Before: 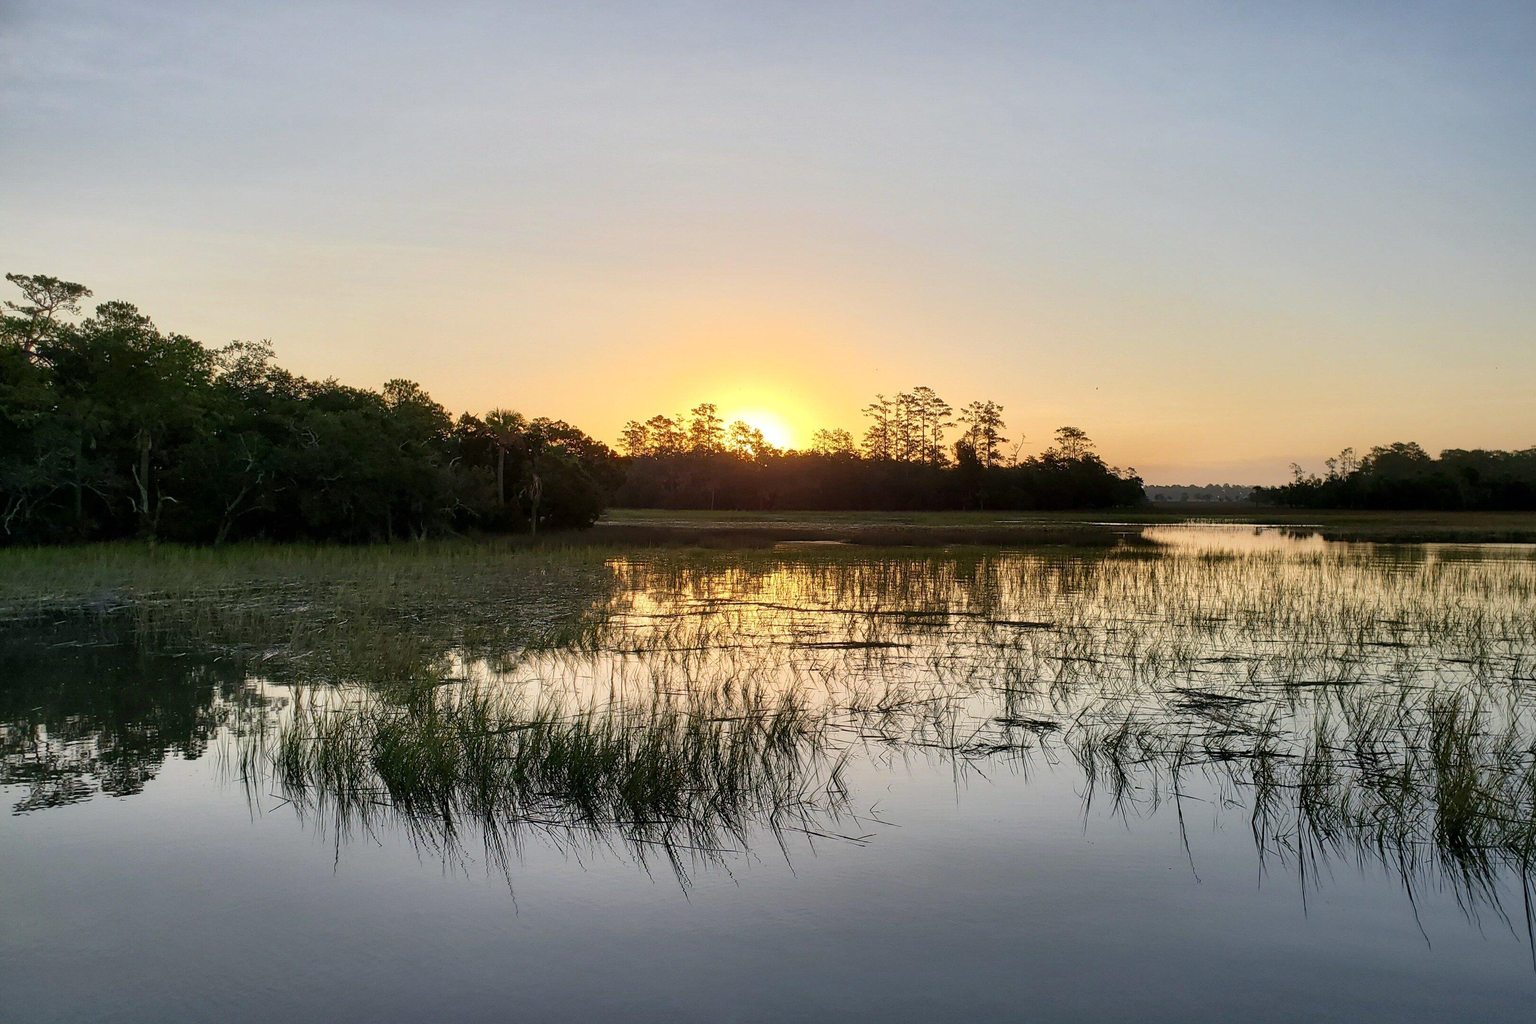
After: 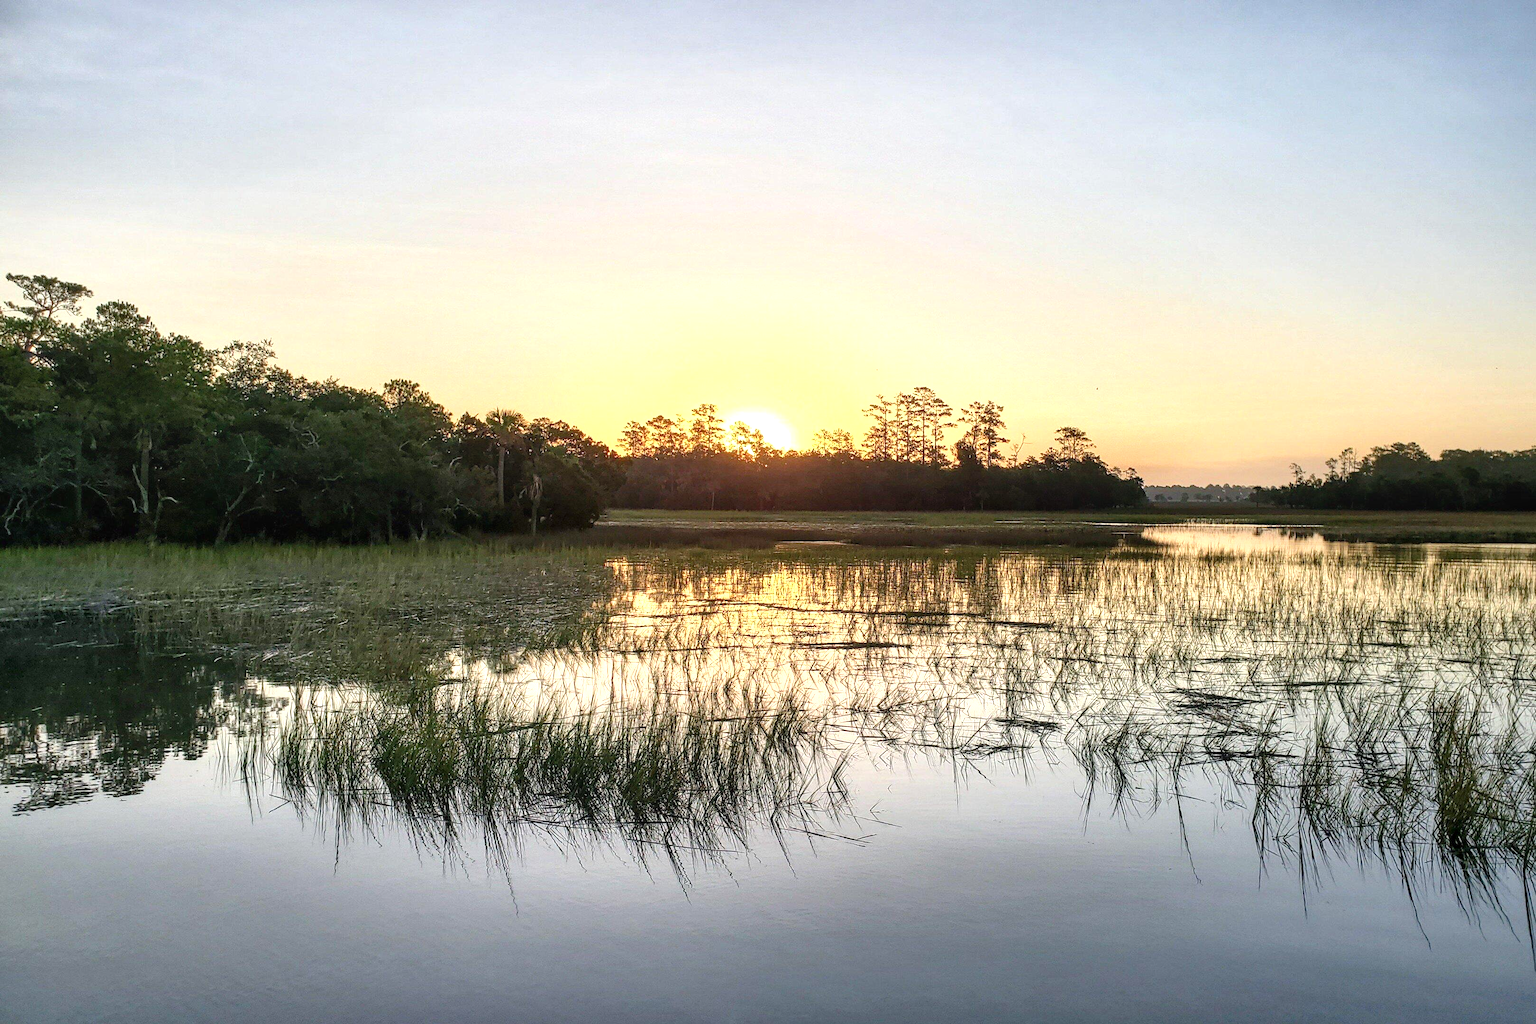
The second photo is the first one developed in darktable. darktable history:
color balance rgb: power › hue 328.29°, perceptual saturation grading › global saturation -2.343%, perceptual saturation grading › highlights -7.977%, perceptual saturation grading › mid-tones 8.213%, perceptual saturation grading › shadows 3.817%, global vibrance 9.364%
exposure: black level correction 0, exposure 0.702 EV, compensate exposure bias true, compensate highlight preservation false
local contrast: on, module defaults
